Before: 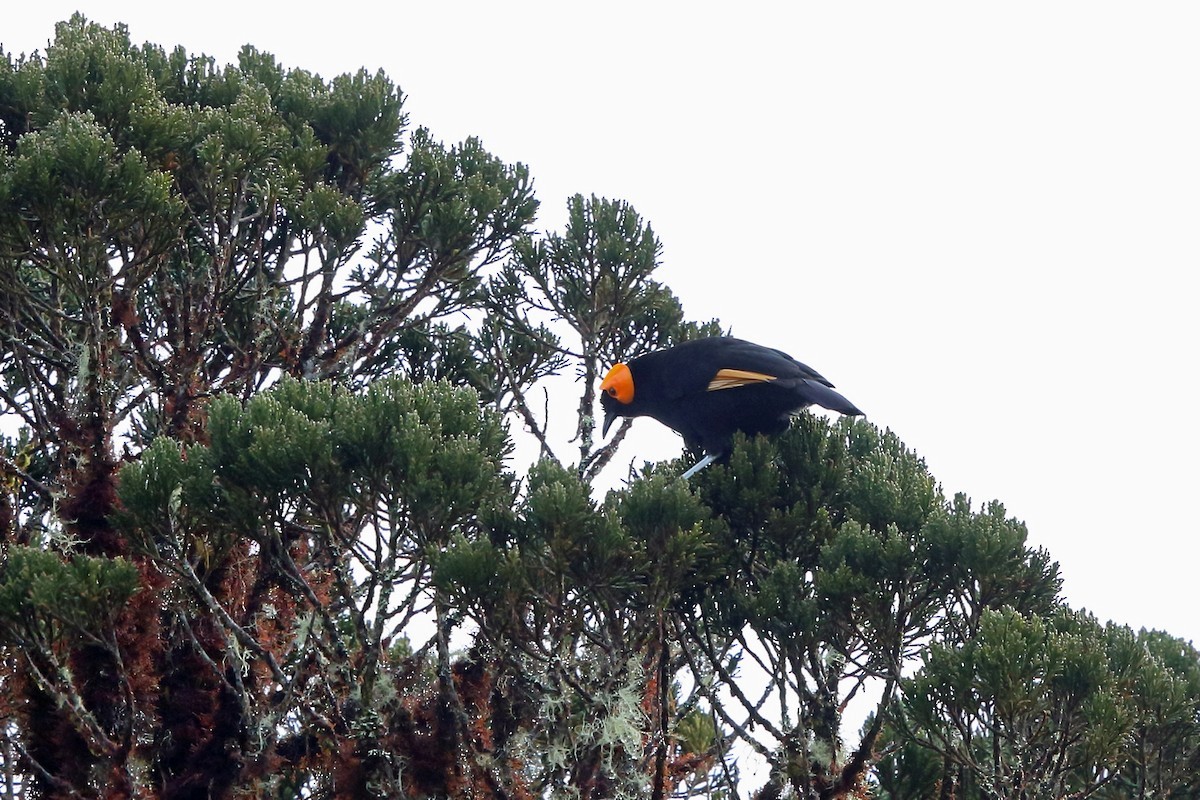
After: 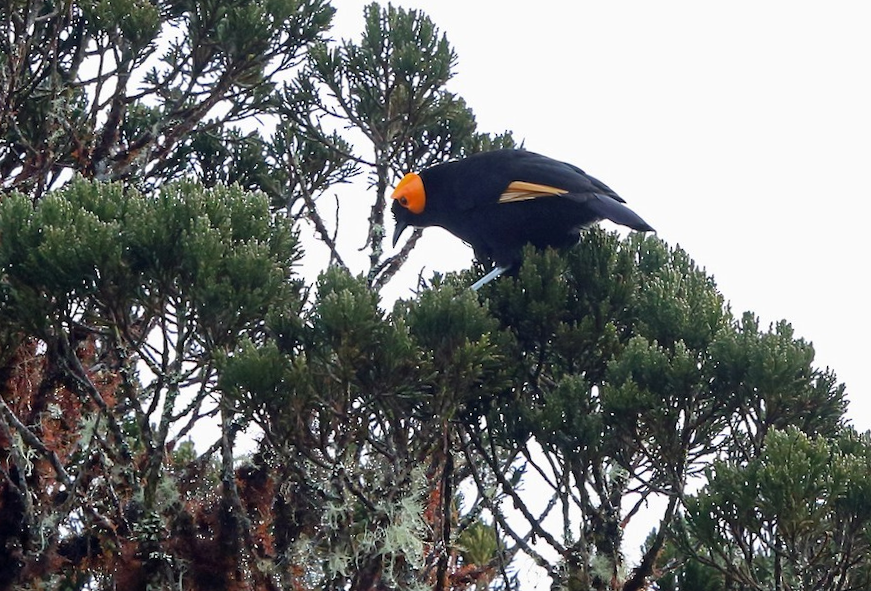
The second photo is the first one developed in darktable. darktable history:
rotate and perspective: rotation 1.57°, crop left 0.018, crop right 0.982, crop top 0.039, crop bottom 0.961
crop: left 16.871%, top 22.857%, right 9.116%
